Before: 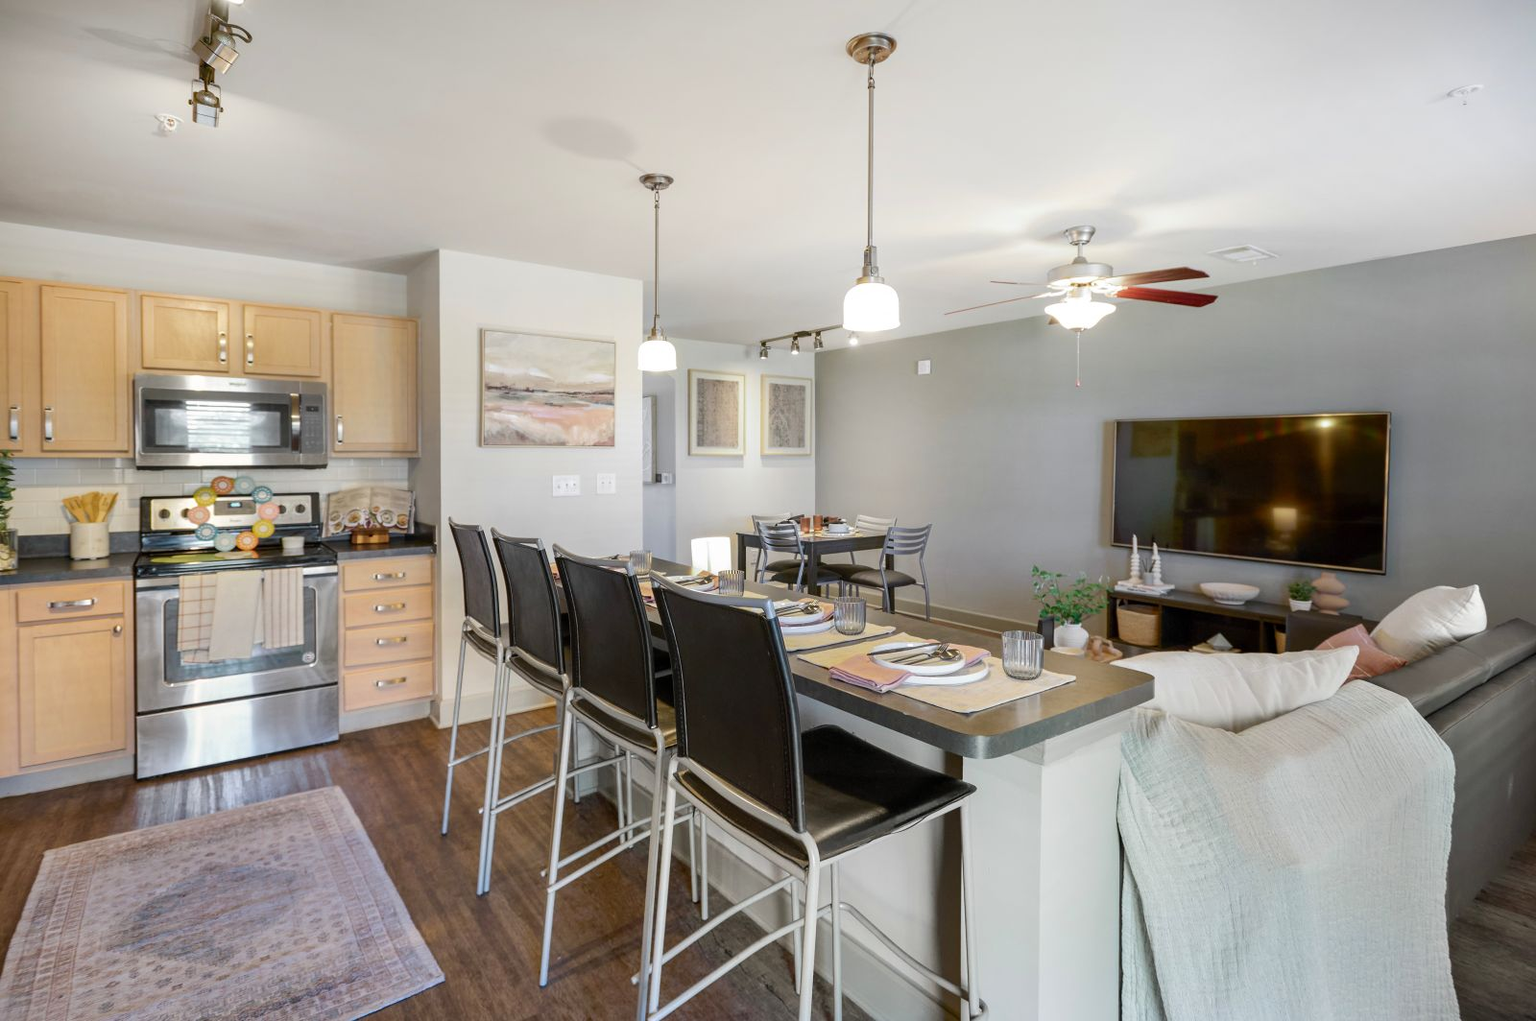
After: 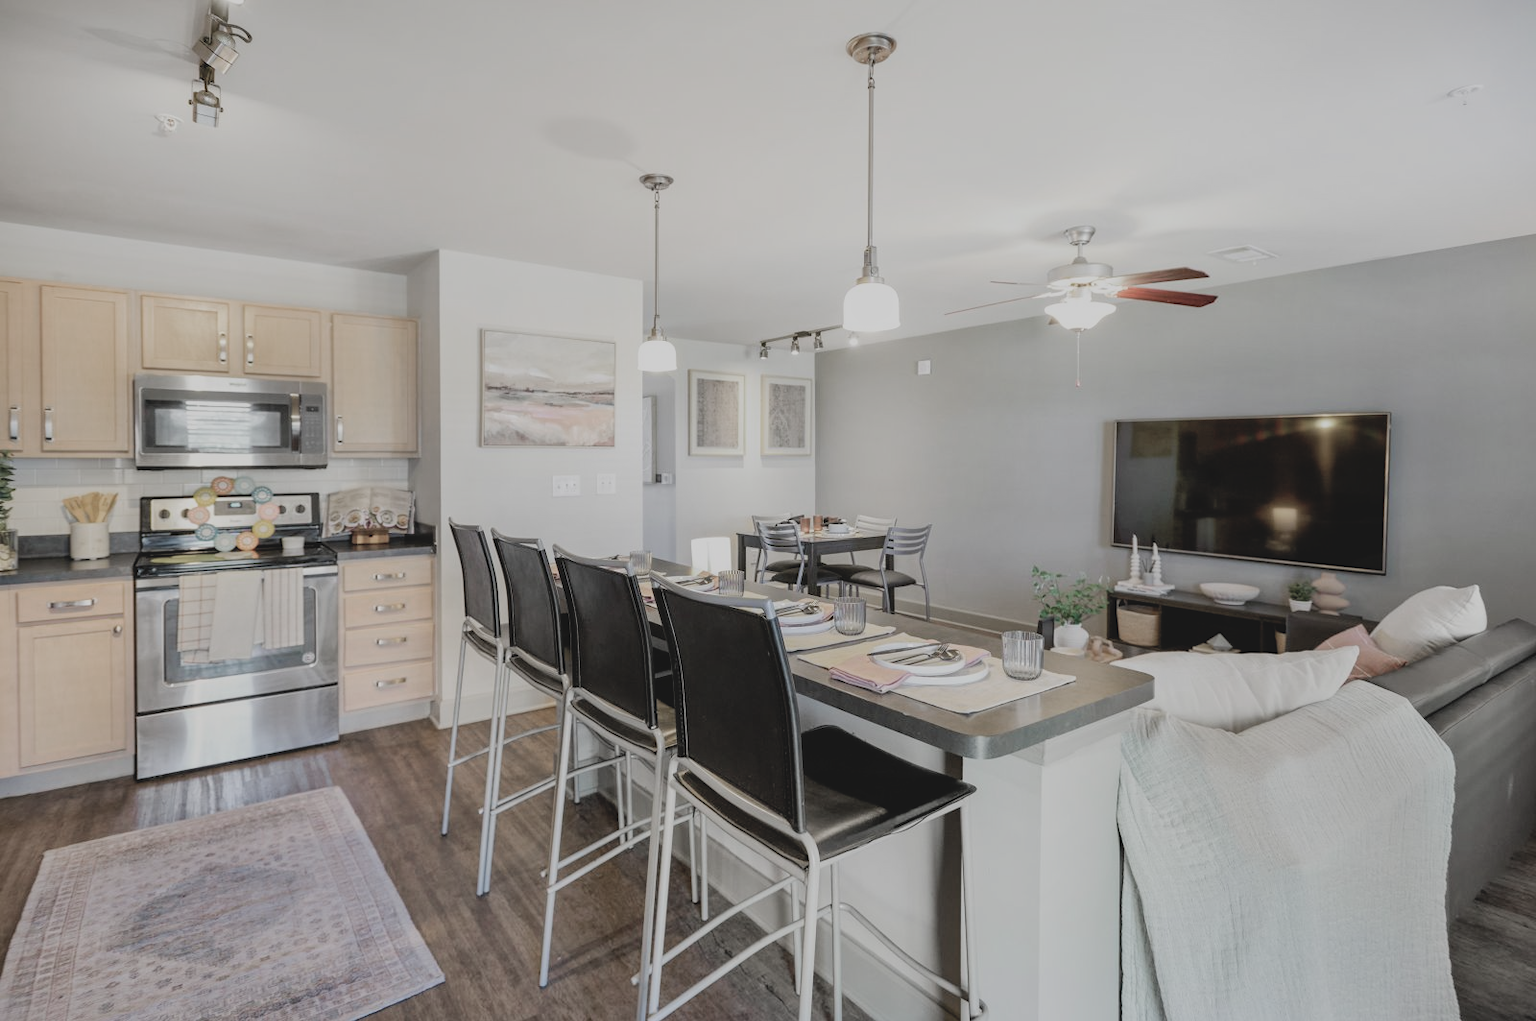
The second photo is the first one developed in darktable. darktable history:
filmic rgb: black relative exposure -7.65 EV, white relative exposure 4.56 EV, hardness 3.61
contrast brightness saturation: contrast -0.13, brightness 0.046, saturation -0.131
color zones: curves: ch0 [(0, 0.559) (0.153, 0.551) (0.229, 0.5) (0.429, 0.5) (0.571, 0.5) (0.714, 0.5) (0.857, 0.5) (1, 0.559)]; ch1 [(0, 0.417) (0.112, 0.336) (0.213, 0.26) (0.429, 0.34) (0.571, 0.35) (0.683, 0.331) (0.857, 0.344) (1, 0.417)]
shadows and highlights: shadows 31.04, highlights 1.77, soften with gaussian
local contrast: mode bilateral grid, contrast 10, coarseness 25, detail 115%, midtone range 0.2
